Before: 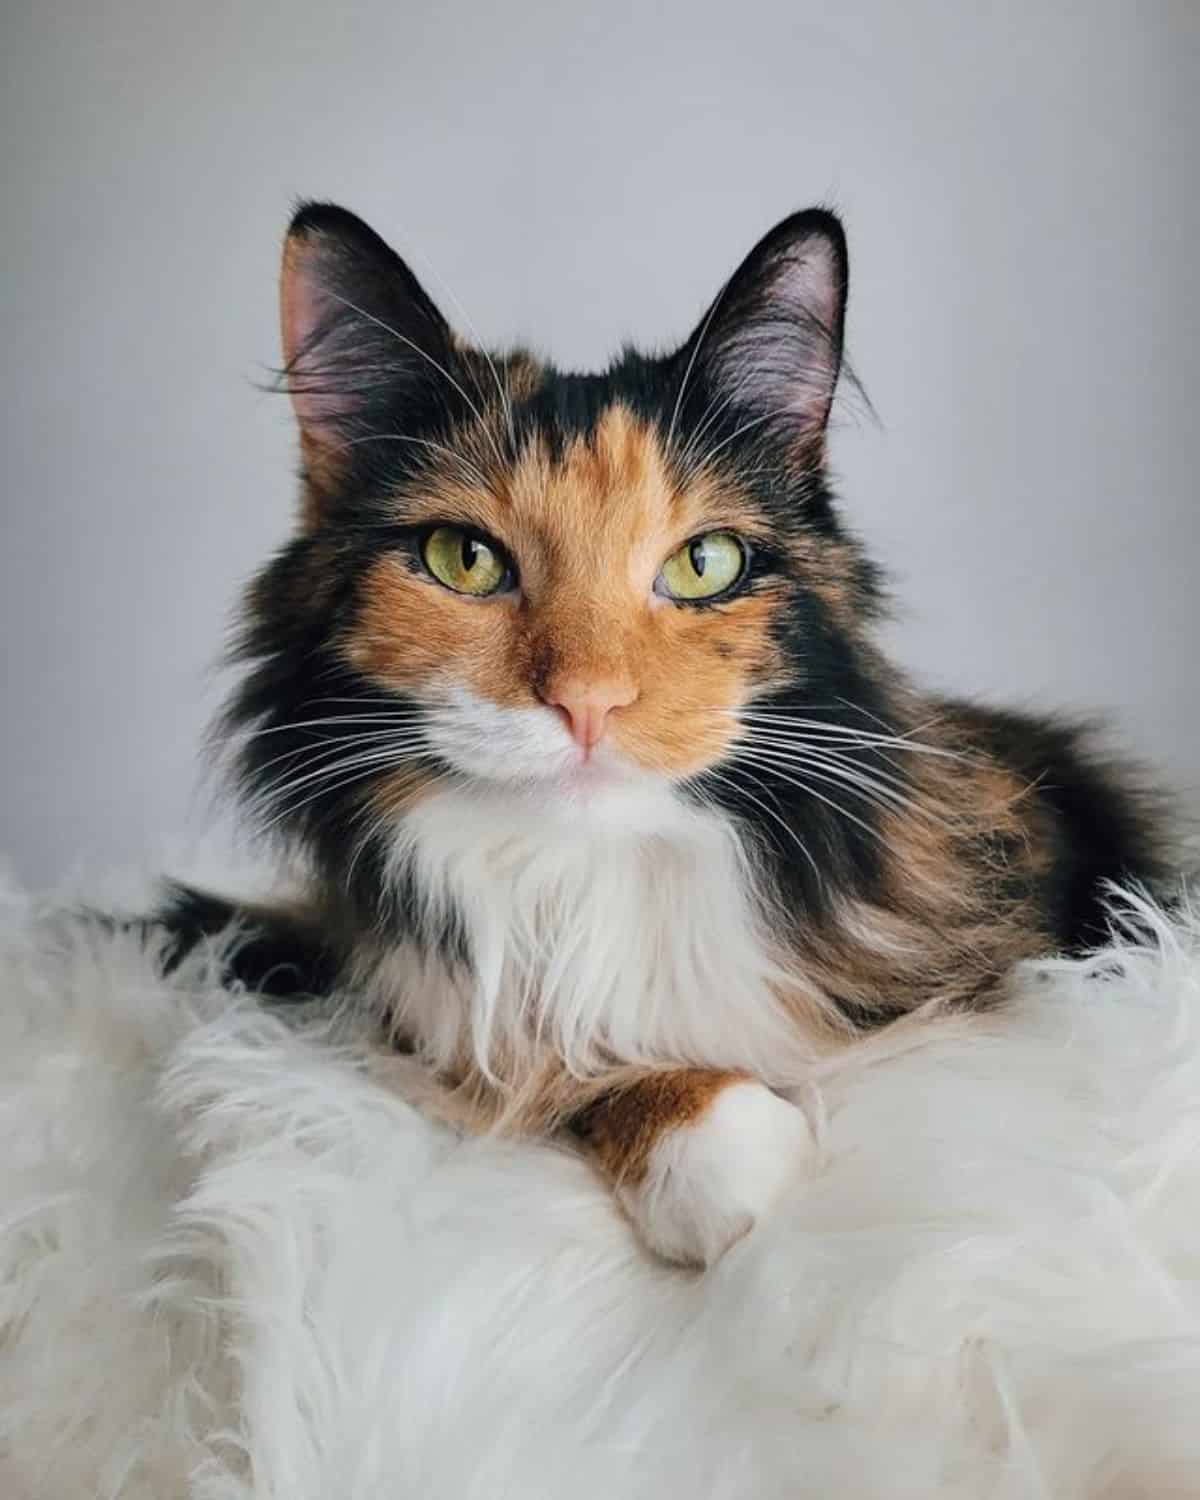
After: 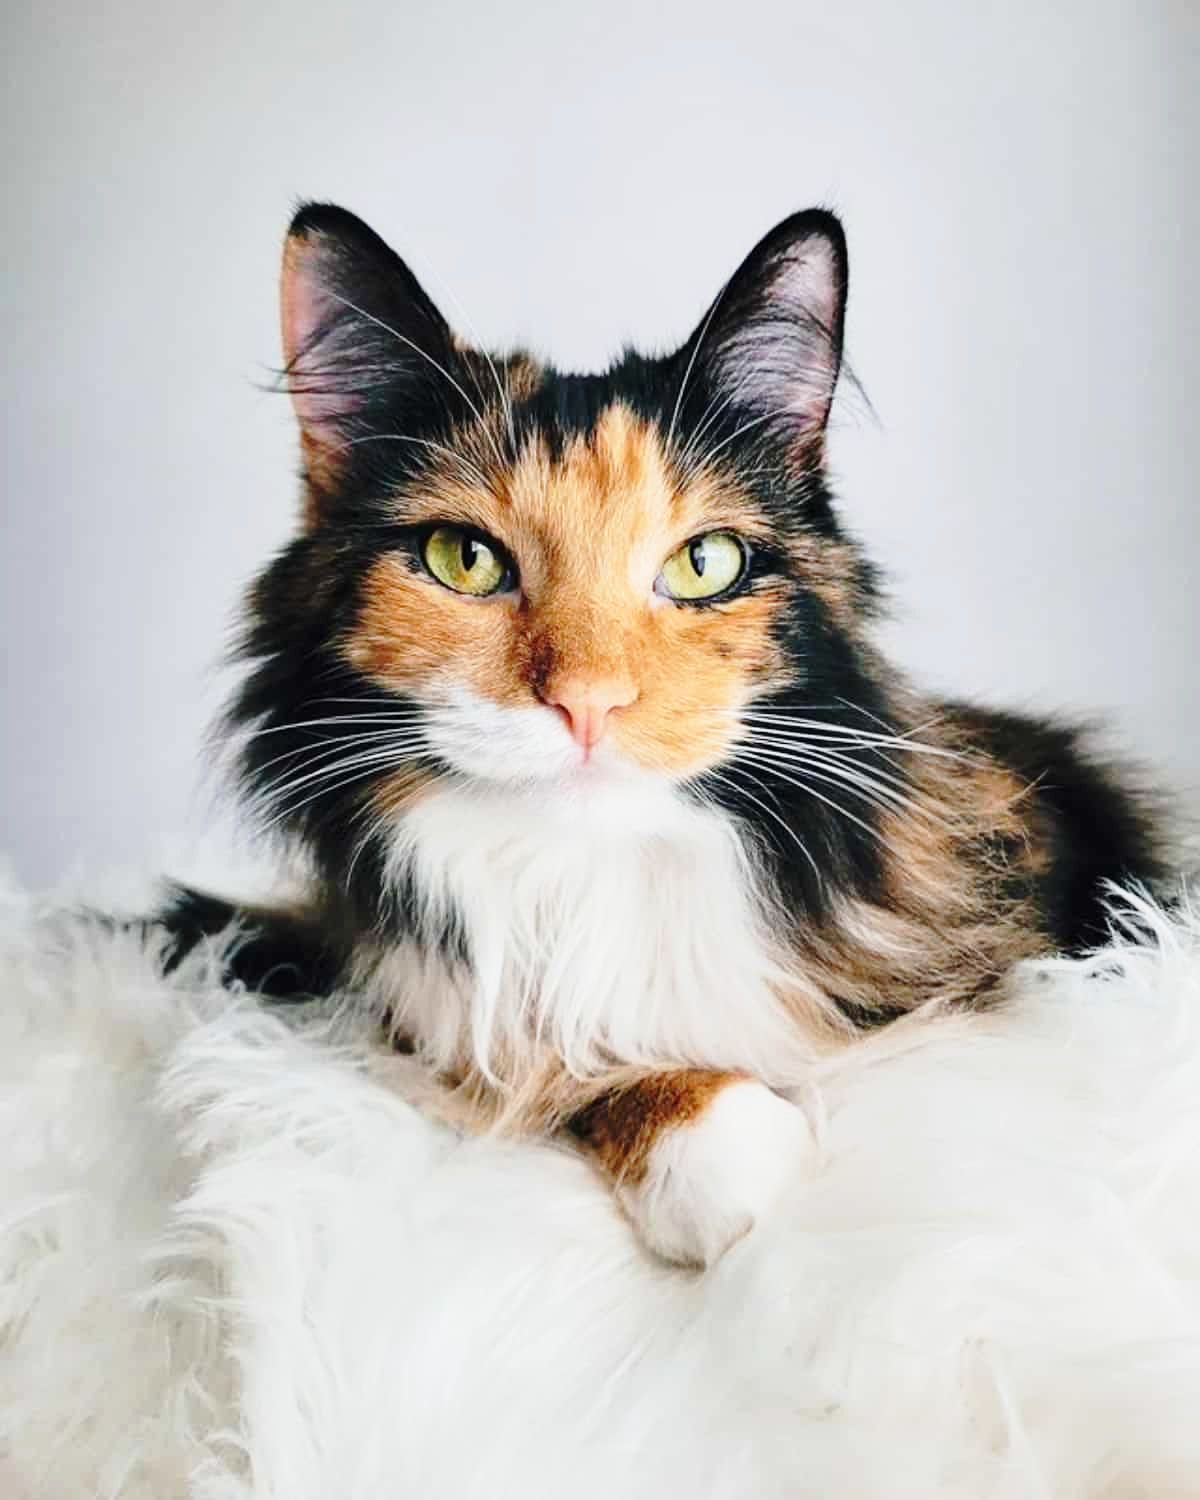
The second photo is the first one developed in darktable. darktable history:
base curve: curves: ch0 [(0, 0) (0.028, 0.03) (0.121, 0.232) (0.46, 0.748) (0.859, 0.968) (1, 1)], preserve colors none
